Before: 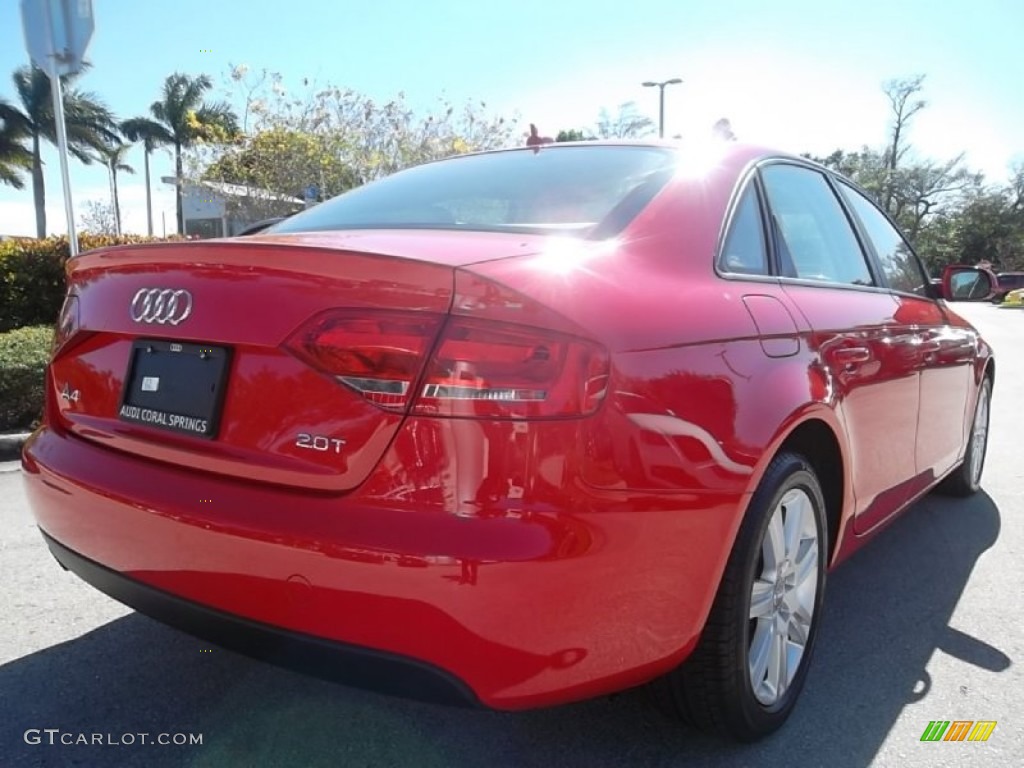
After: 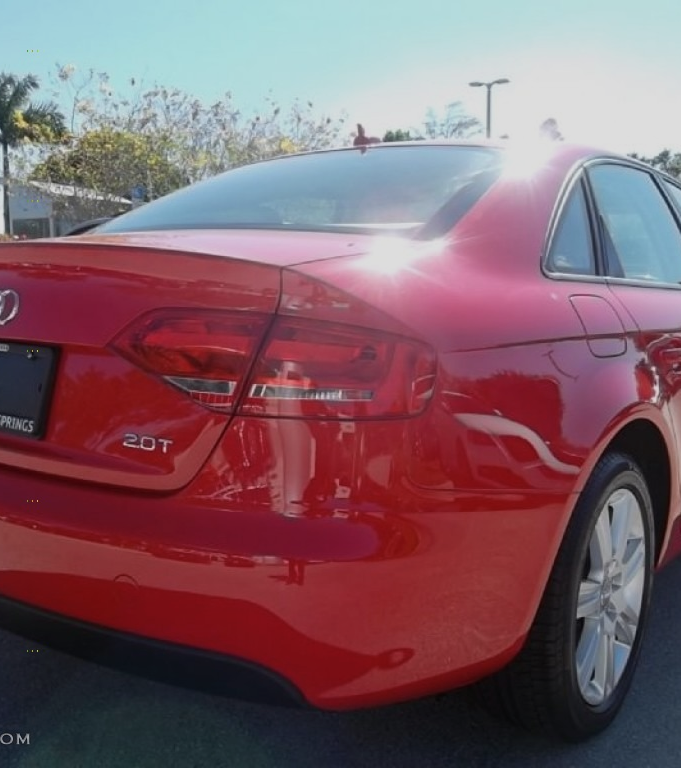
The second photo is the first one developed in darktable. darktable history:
crop: left 16.899%, right 16.556%
contrast brightness saturation: contrast 0.01, saturation -0.05
exposure: exposure -0.462 EV, compensate highlight preservation false
